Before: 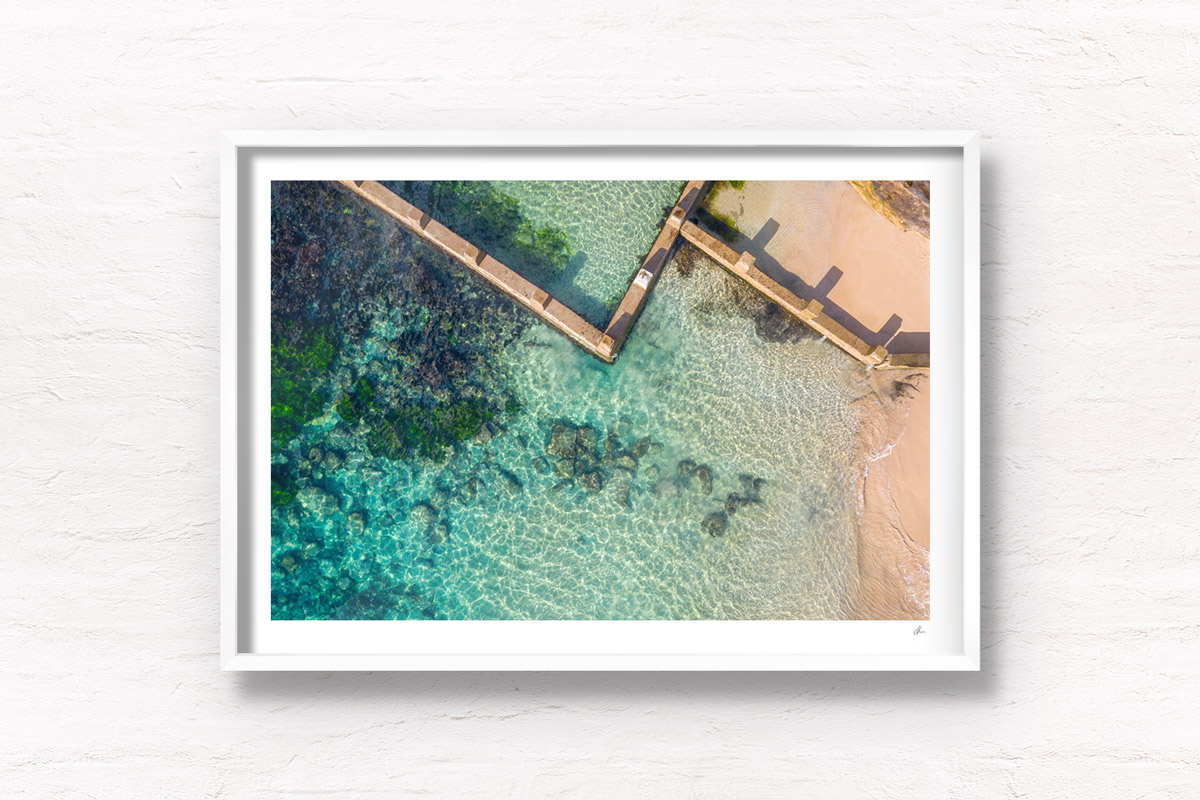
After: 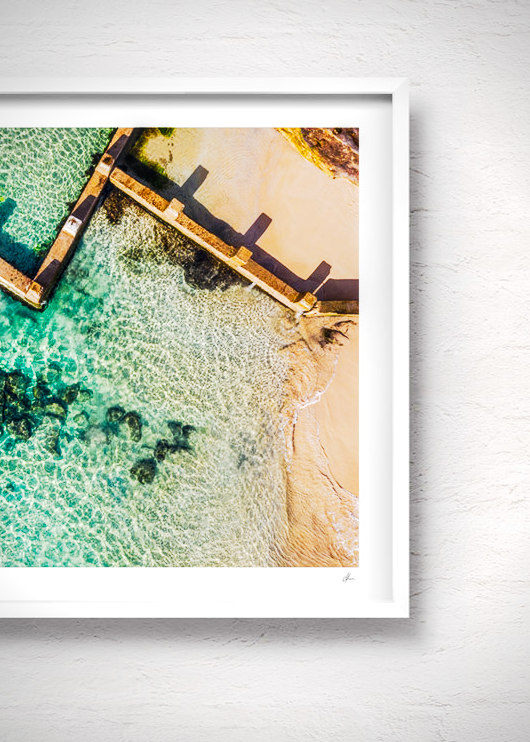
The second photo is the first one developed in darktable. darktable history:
crop: left 47.628%, top 6.643%, right 7.874%
tone curve: curves: ch0 [(0, 0) (0.003, 0.005) (0.011, 0.006) (0.025, 0.004) (0.044, 0.004) (0.069, 0.007) (0.1, 0.014) (0.136, 0.018) (0.177, 0.034) (0.224, 0.065) (0.277, 0.089) (0.335, 0.143) (0.399, 0.219) (0.468, 0.327) (0.543, 0.455) (0.623, 0.63) (0.709, 0.786) (0.801, 0.87) (0.898, 0.922) (1, 1)], preserve colors none
vignetting: on, module defaults
local contrast: detail 130%
